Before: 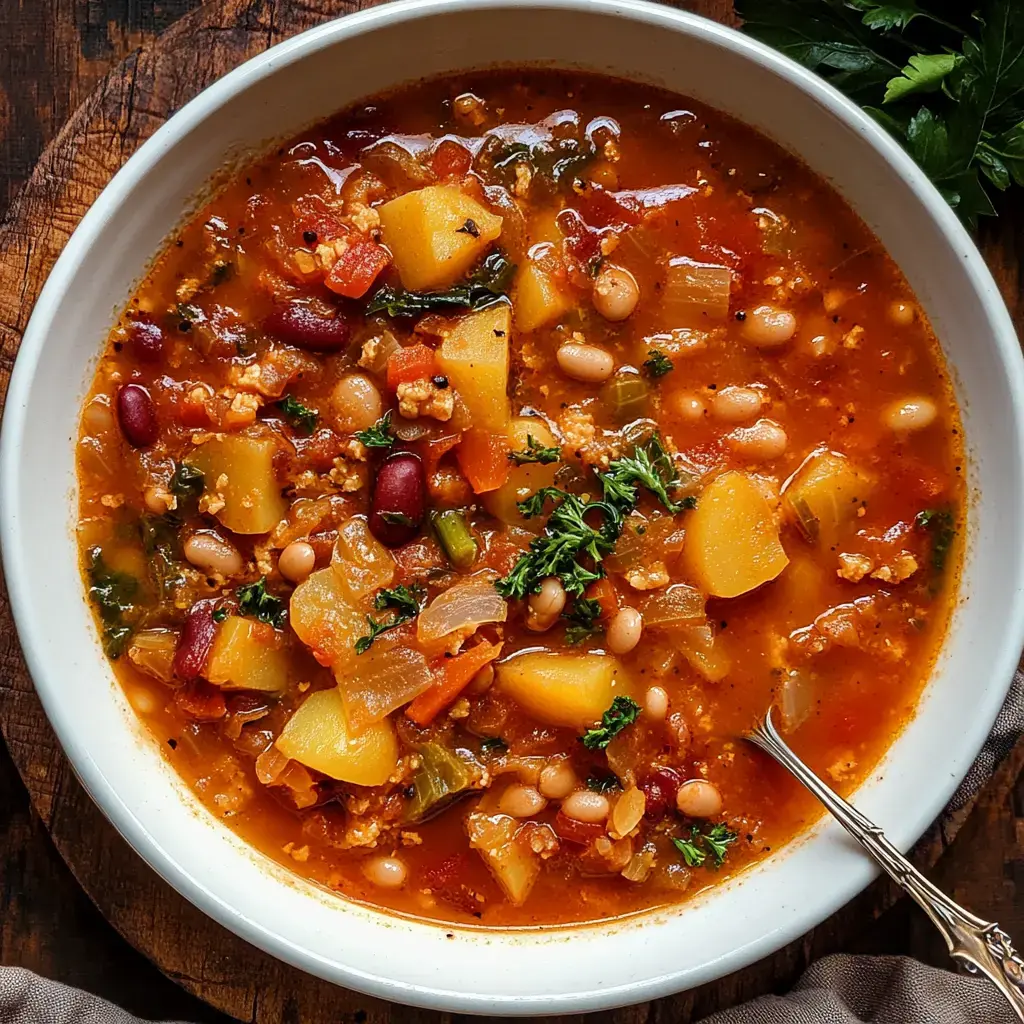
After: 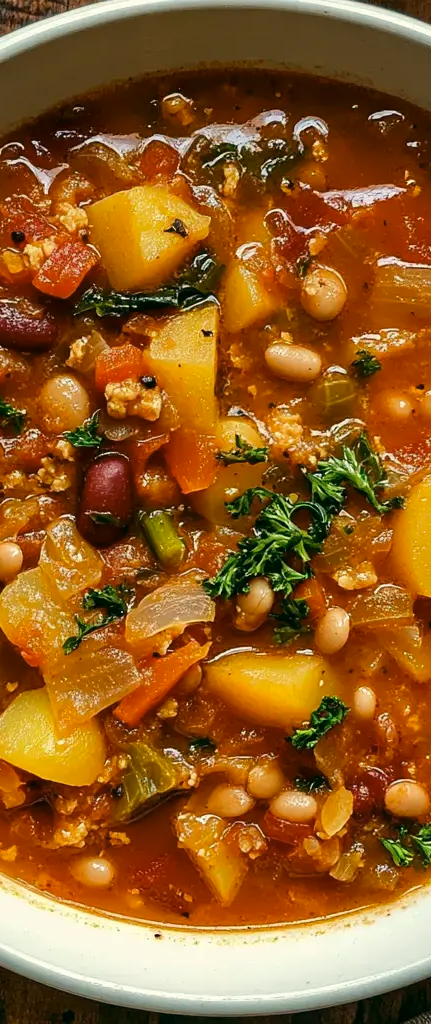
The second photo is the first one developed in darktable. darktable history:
color correction: highlights a* -0.482, highlights b* 9.48, shadows a* -9.48, shadows b* 0.803
crop: left 28.583%, right 29.231%
